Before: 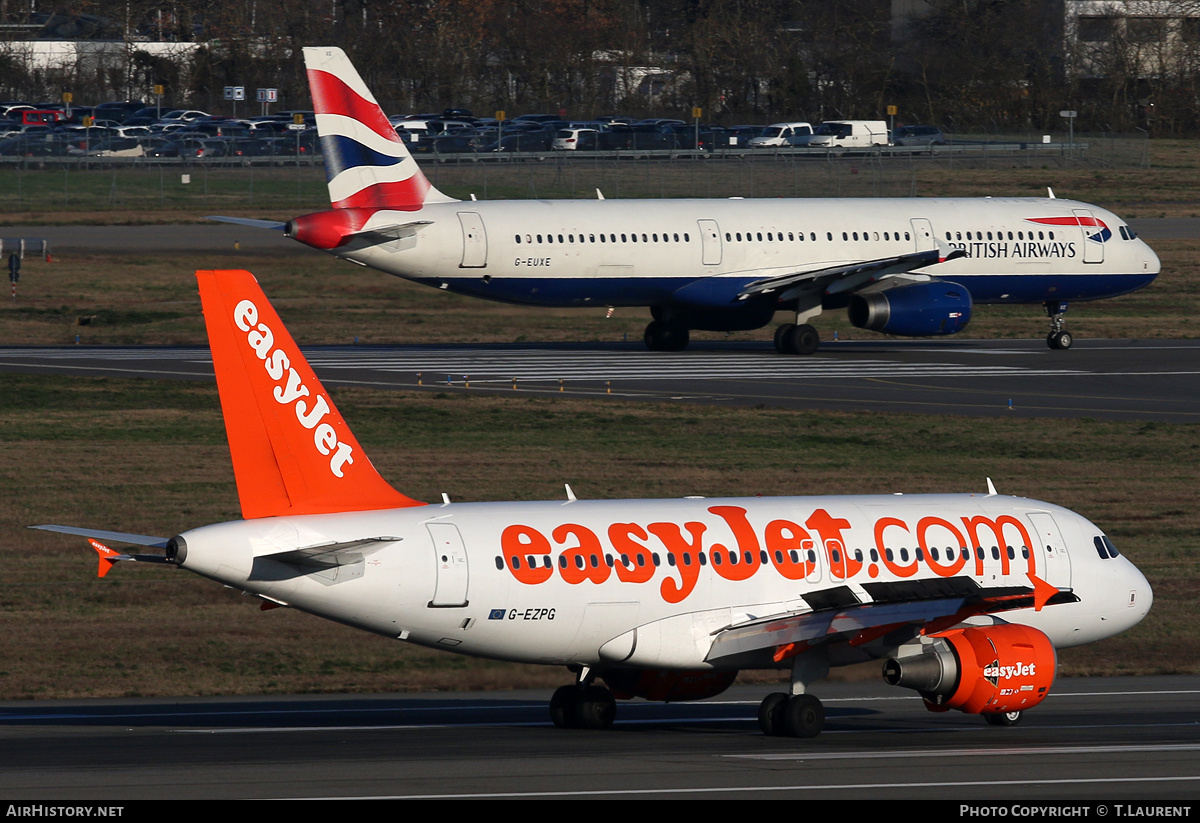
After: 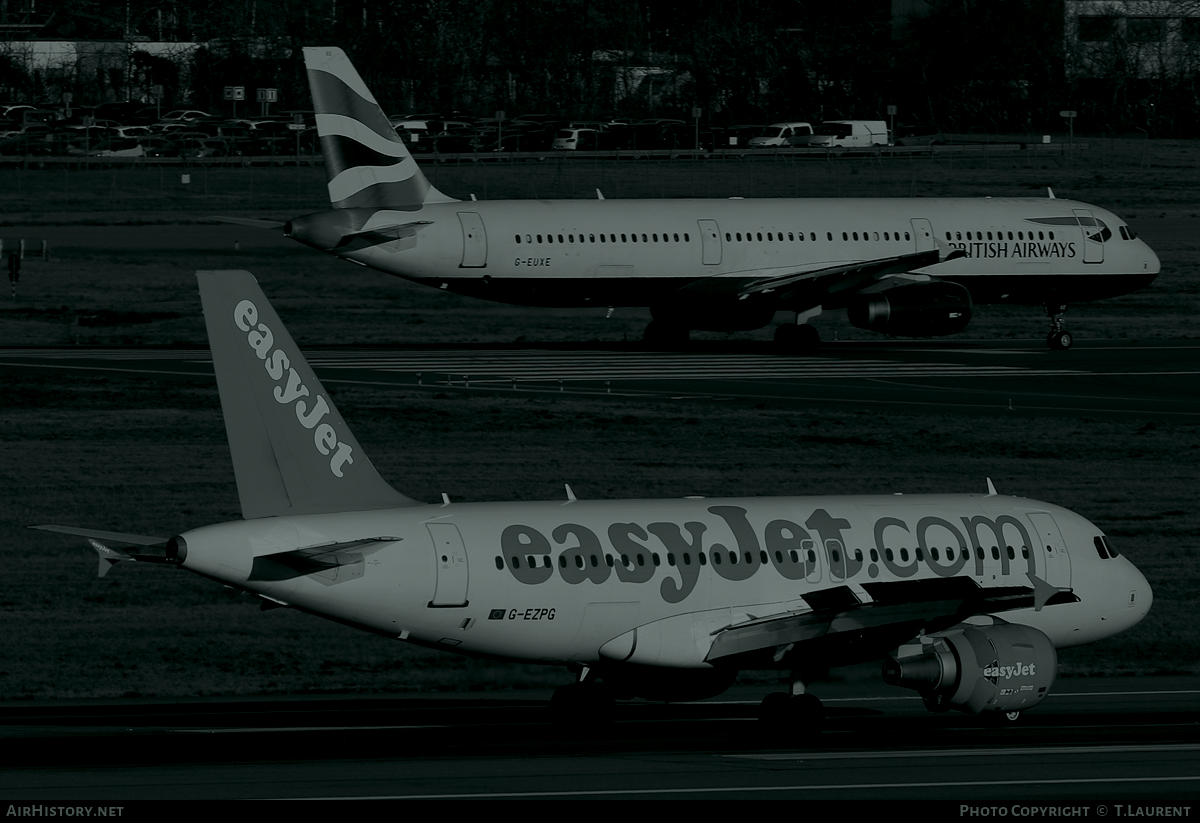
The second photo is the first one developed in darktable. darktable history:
color contrast: green-magenta contrast 0.8, blue-yellow contrast 1.1, unbound 0
colorize: hue 90°, saturation 19%, lightness 1.59%, version 1
exposure: black level correction 0, exposure 0.95 EV, compensate exposure bias true, compensate highlight preservation false
